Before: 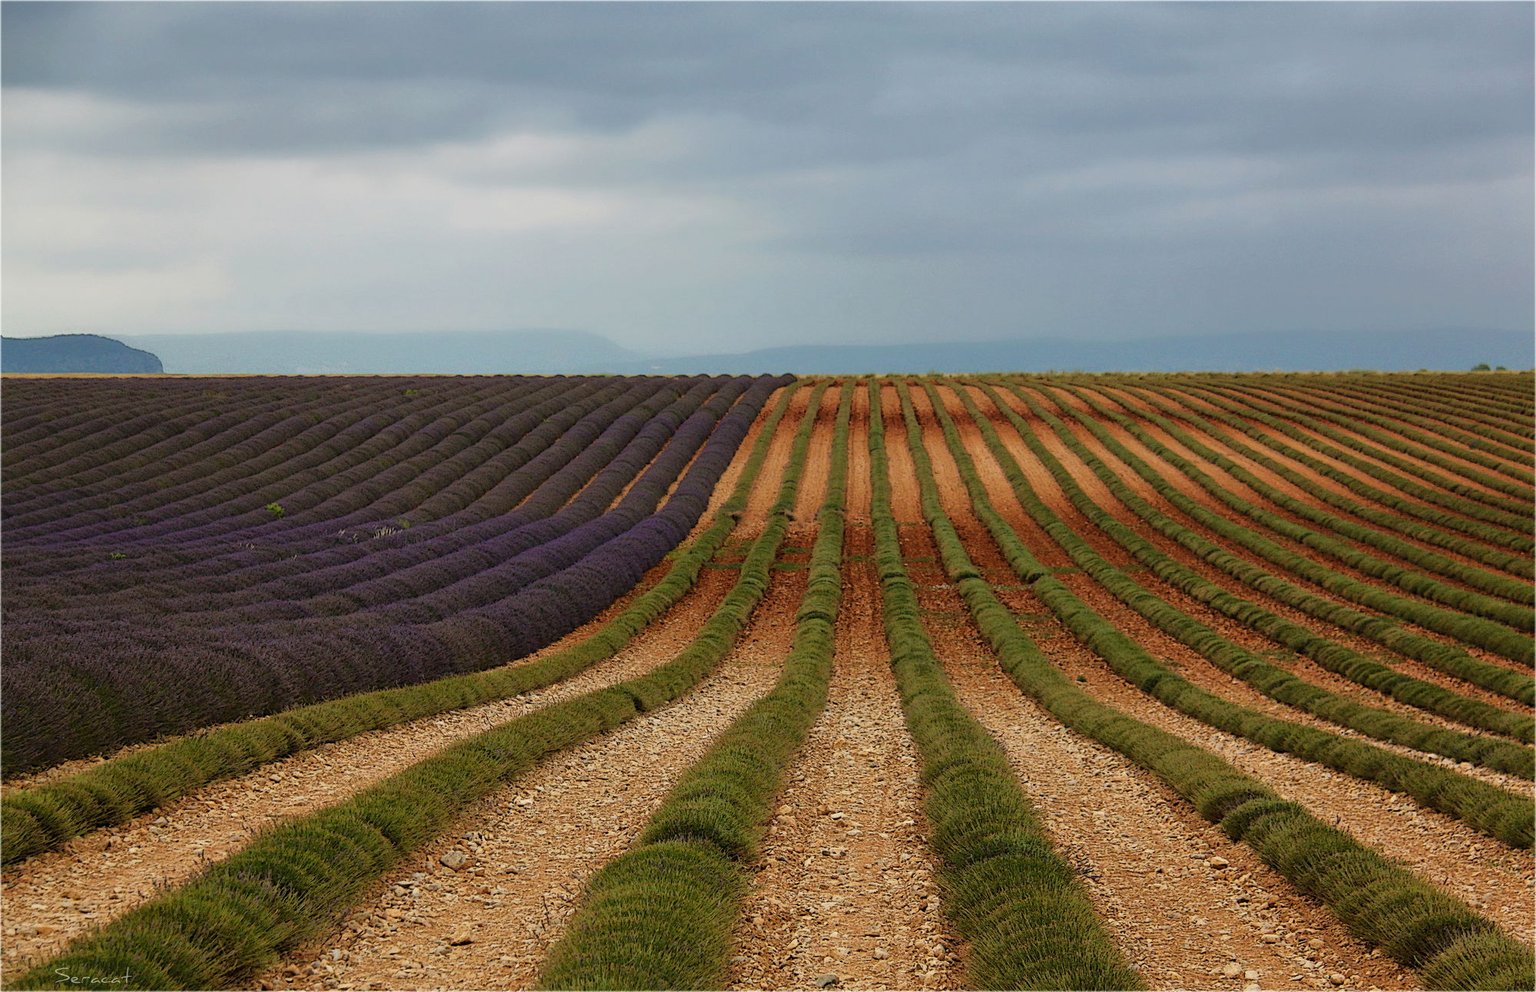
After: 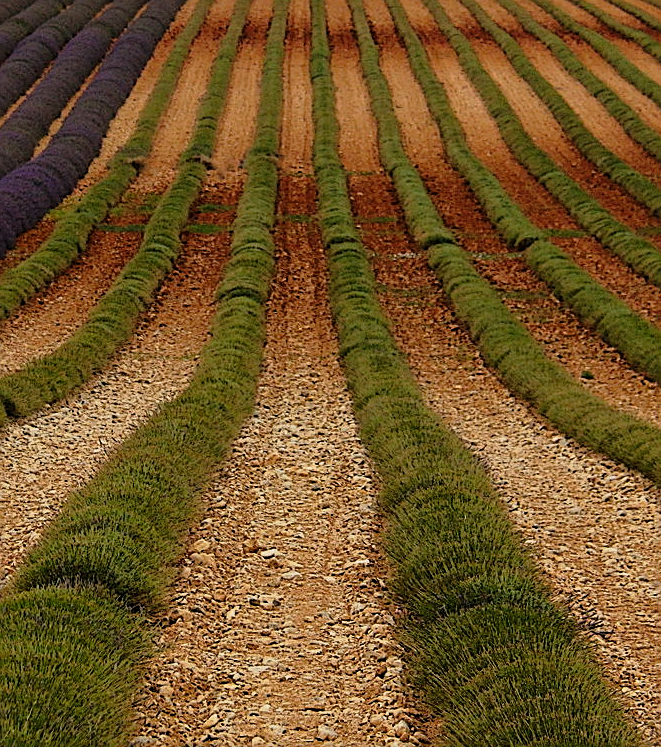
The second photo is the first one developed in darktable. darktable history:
tone curve: curves: ch0 [(0, 0) (0.058, 0.037) (0.214, 0.183) (0.304, 0.288) (0.561, 0.554) (0.687, 0.677) (0.768, 0.768) (0.858, 0.861) (0.987, 0.945)]; ch1 [(0, 0) (0.172, 0.123) (0.312, 0.296) (0.432, 0.448) (0.471, 0.469) (0.502, 0.5) (0.521, 0.505) (0.565, 0.569) (0.663, 0.663) (0.703, 0.721) (0.857, 0.917) (1, 1)]; ch2 [(0, 0) (0.411, 0.424) (0.485, 0.497) (0.502, 0.5) (0.517, 0.511) (0.556, 0.551) (0.626, 0.594) (0.709, 0.661) (1, 1)], preserve colors none
crop: left 41.091%, top 39.411%, right 25.819%, bottom 2.769%
sharpen: on, module defaults
